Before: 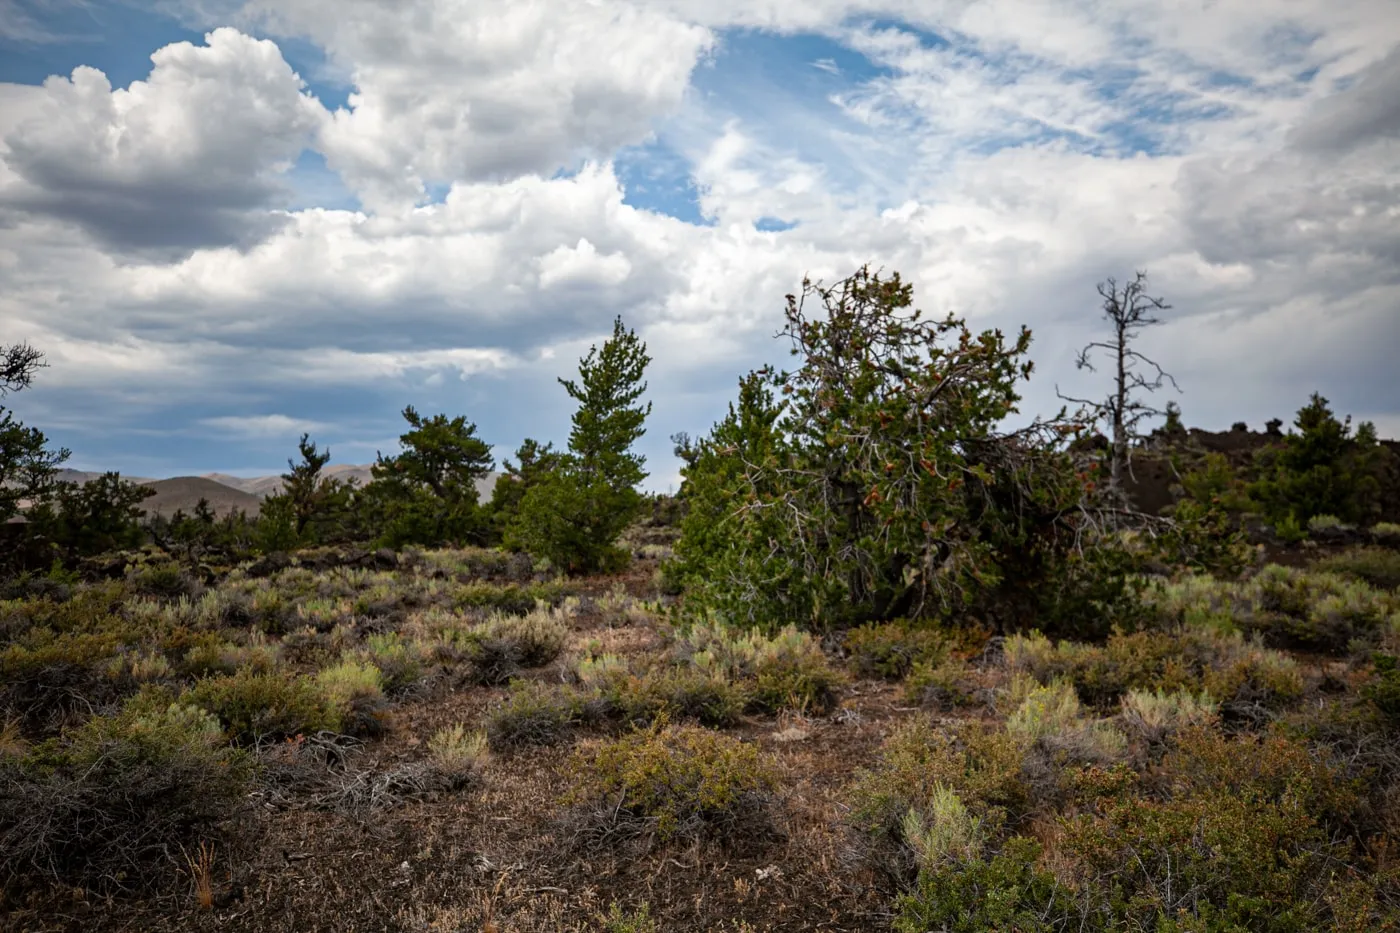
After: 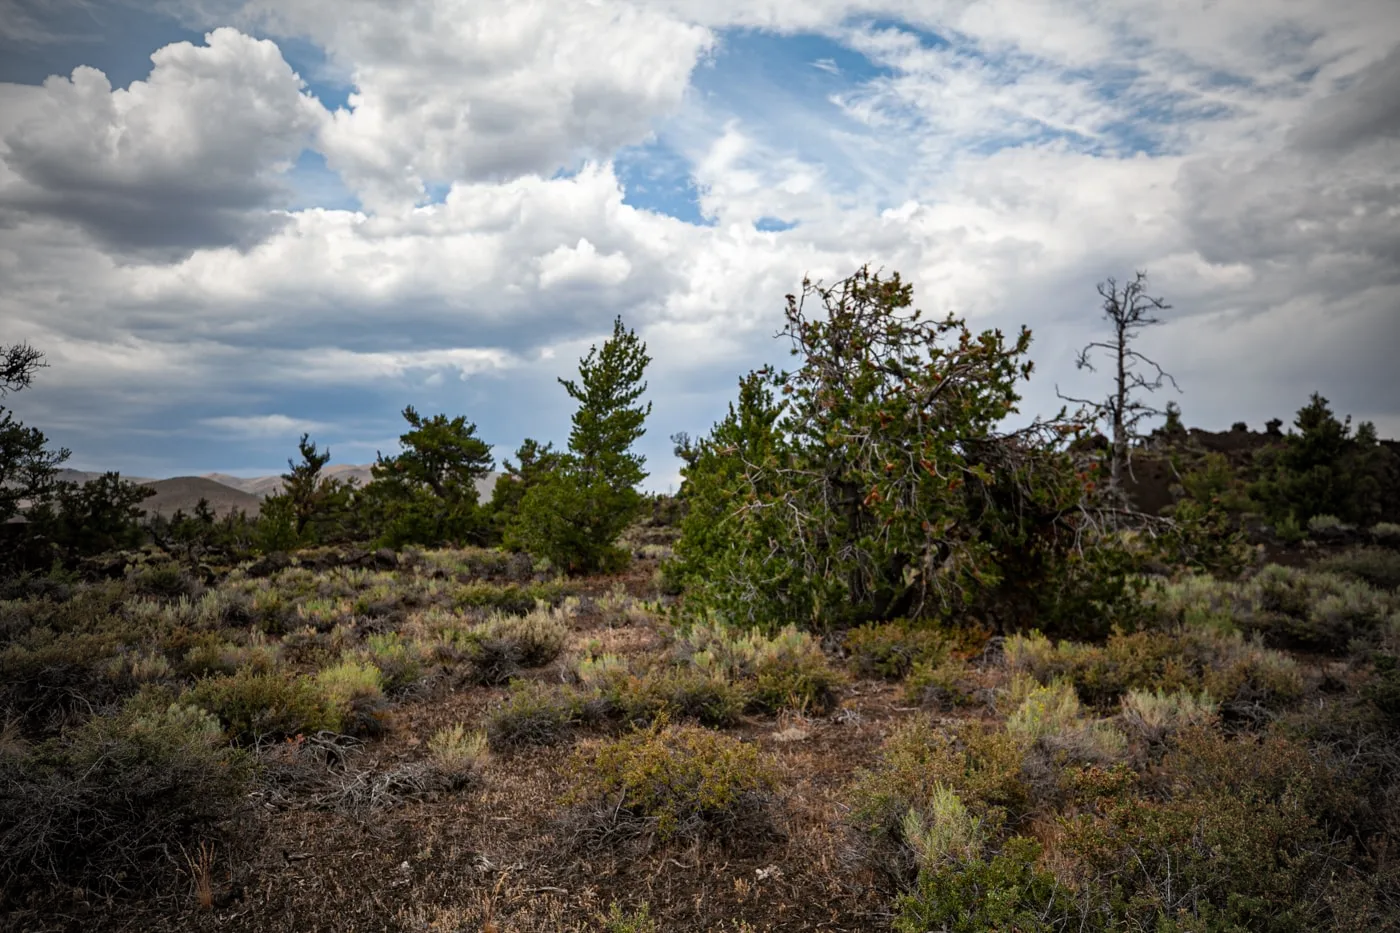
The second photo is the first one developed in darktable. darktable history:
vignetting: fall-off start 96.91%, fall-off radius 100.31%, brightness -0.447, saturation -0.69, width/height ratio 0.61, unbound false
